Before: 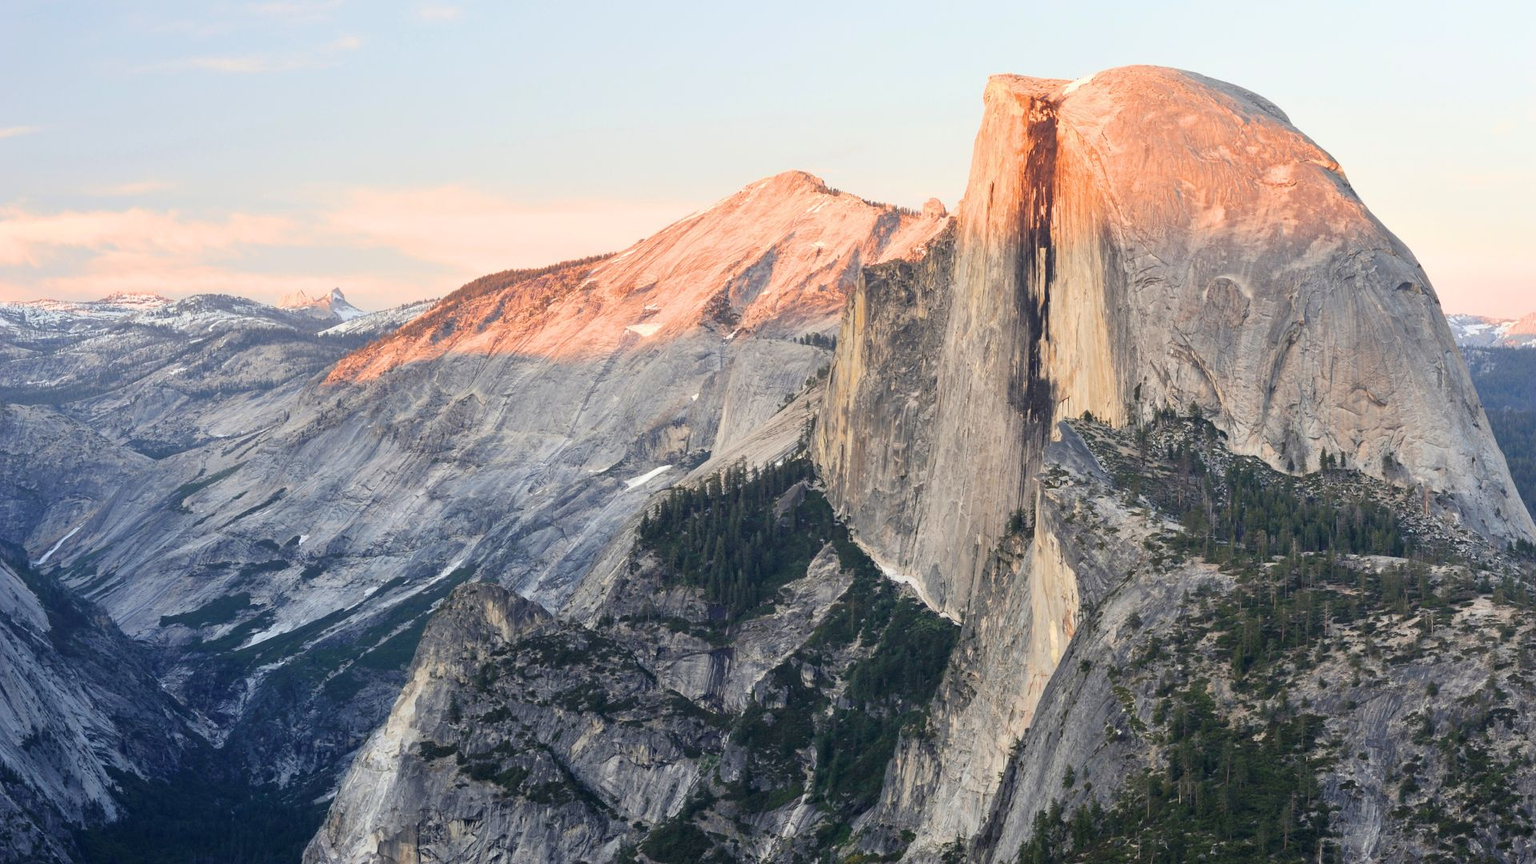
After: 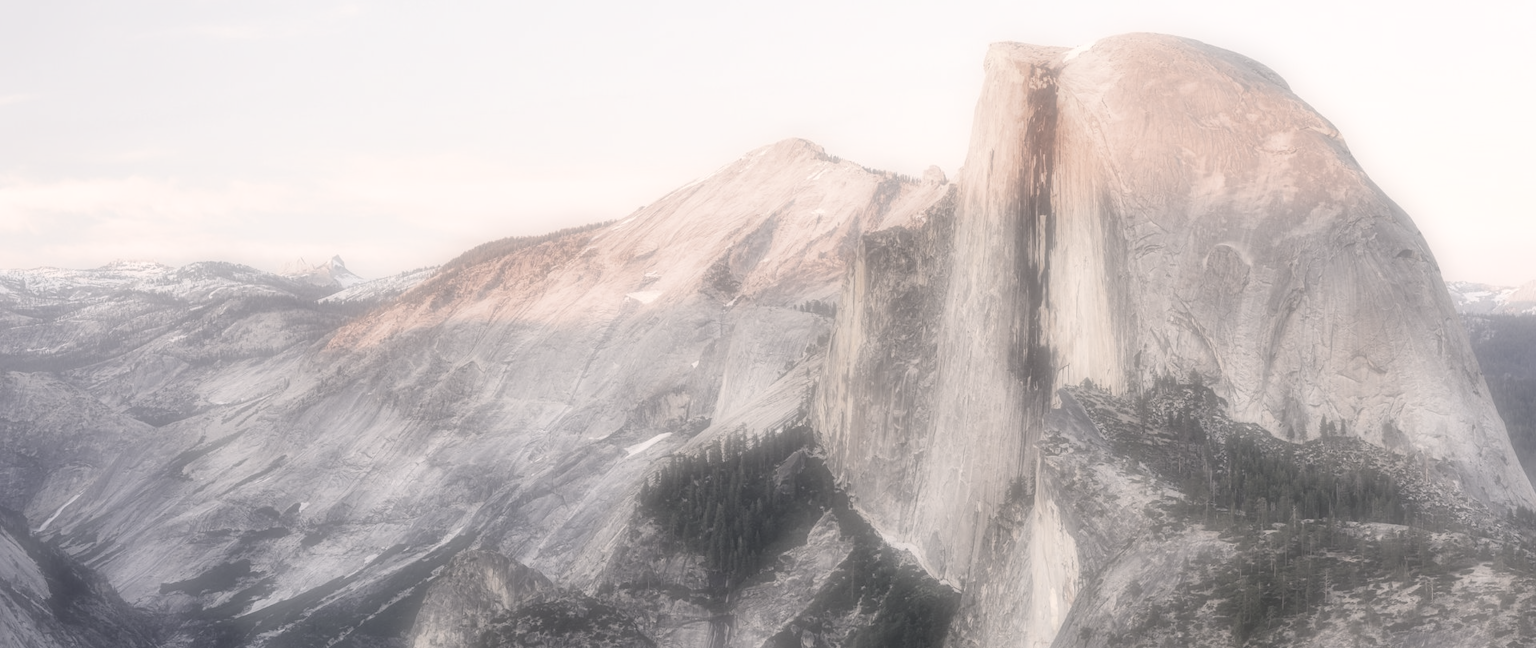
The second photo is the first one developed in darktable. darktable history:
contrast brightness saturation: brightness 0.18, saturation -0.5
crop: top 3.857%, bottom 21.132%
white balance: red 0.98, blue 1.034
local contrast: detail 130%
soften: on, module defaults
color correction: highlights a* 5.59, highlights b* 5.24, saturation 0.68
